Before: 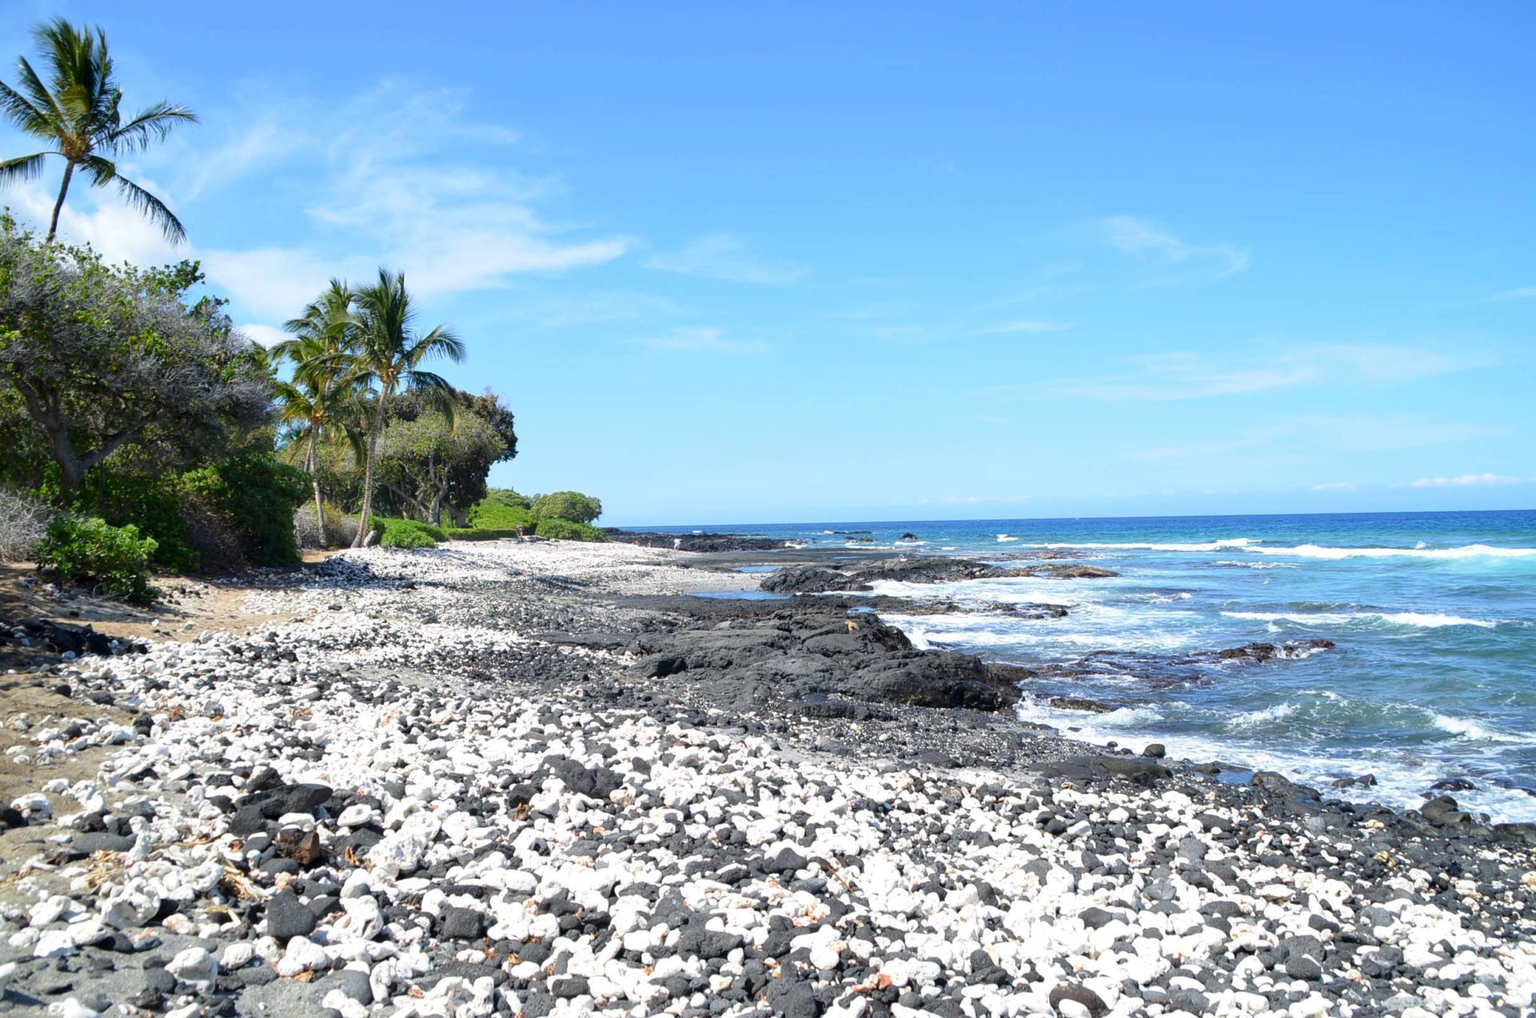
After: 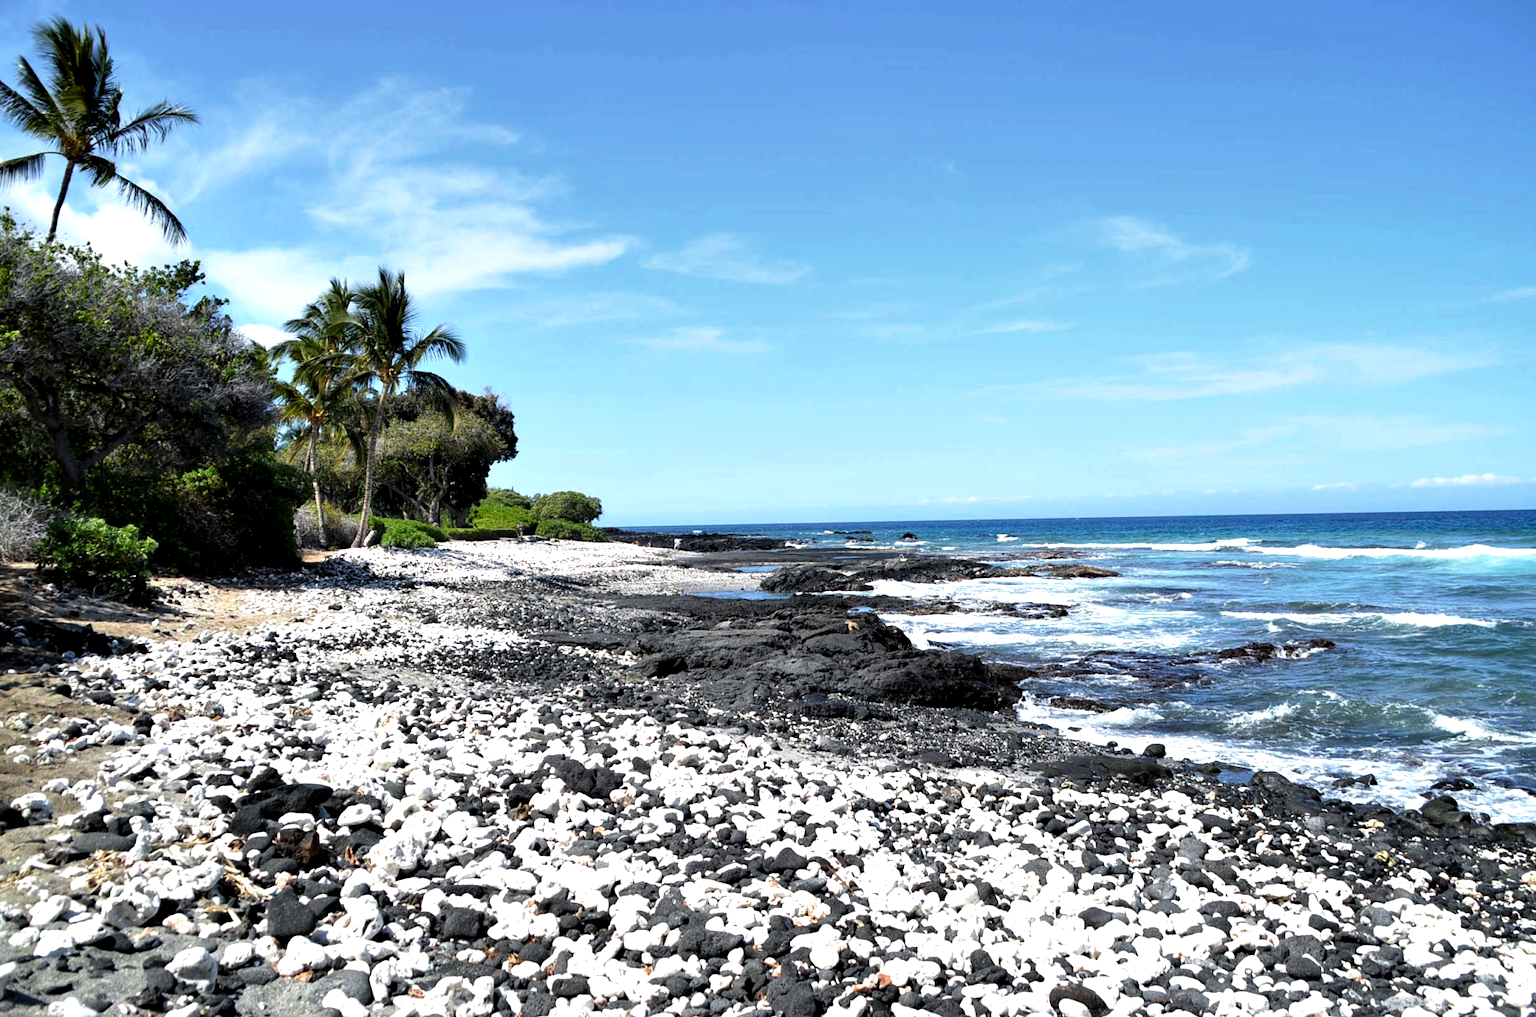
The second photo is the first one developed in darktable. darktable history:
contrast equalizer: octaves 7, y [[0.6 ×6], [0.55 ×6], [0 ×6], [0 ×6], [0 ×6]], mix 0.574
levels: levels [0.029, 0.545, 0.971]
